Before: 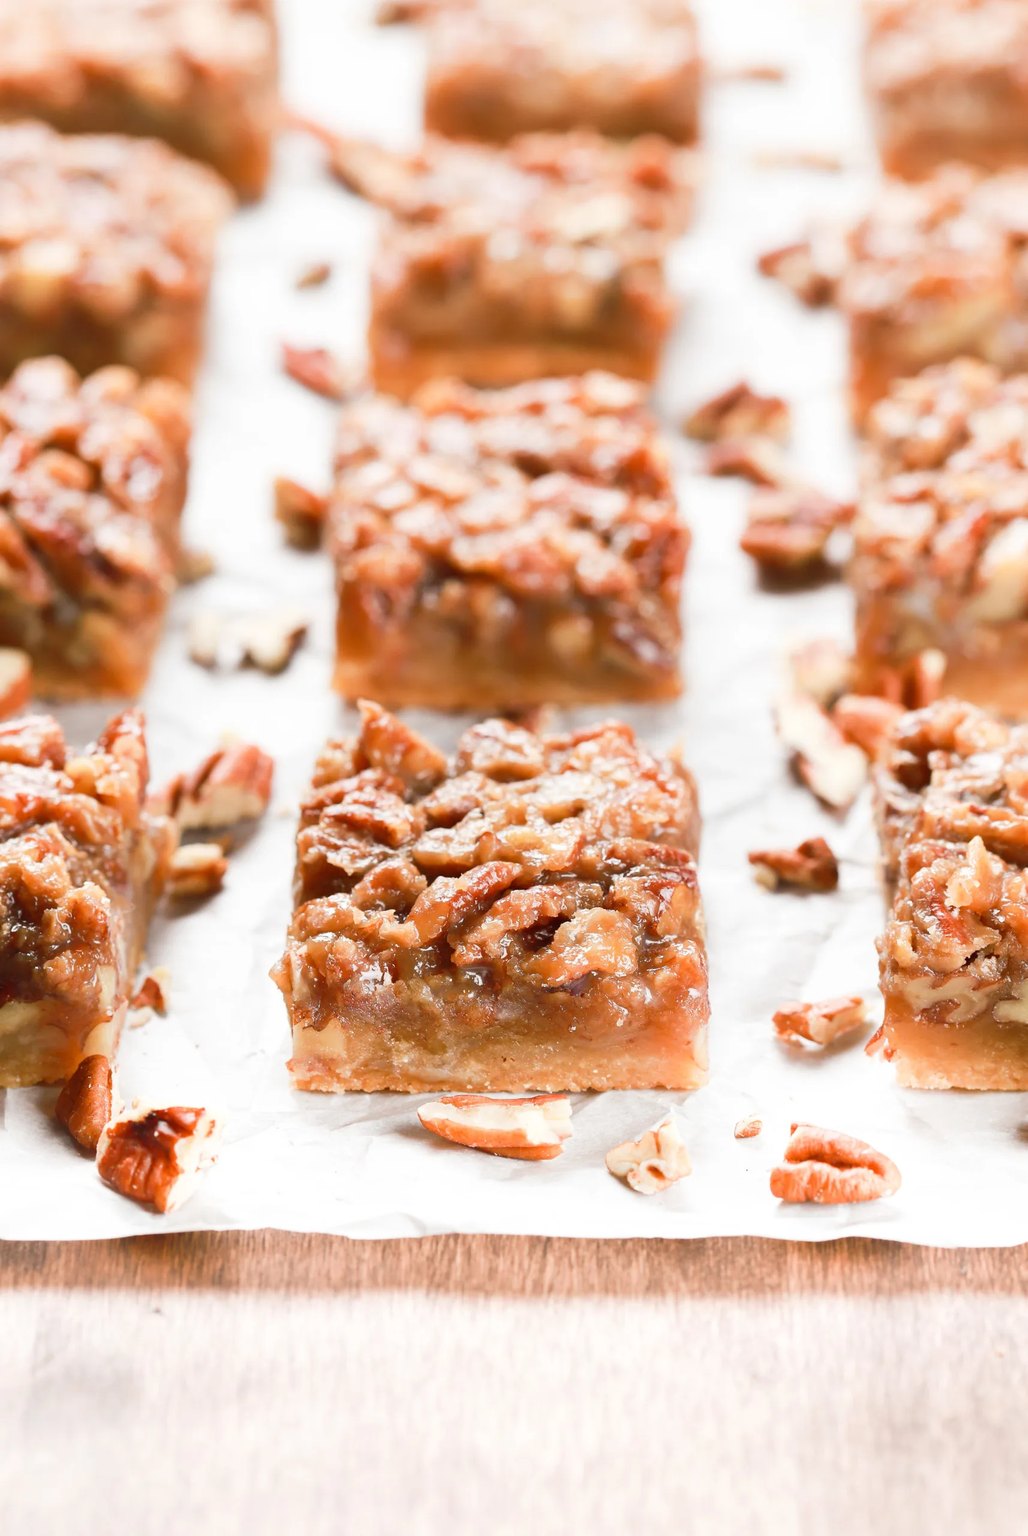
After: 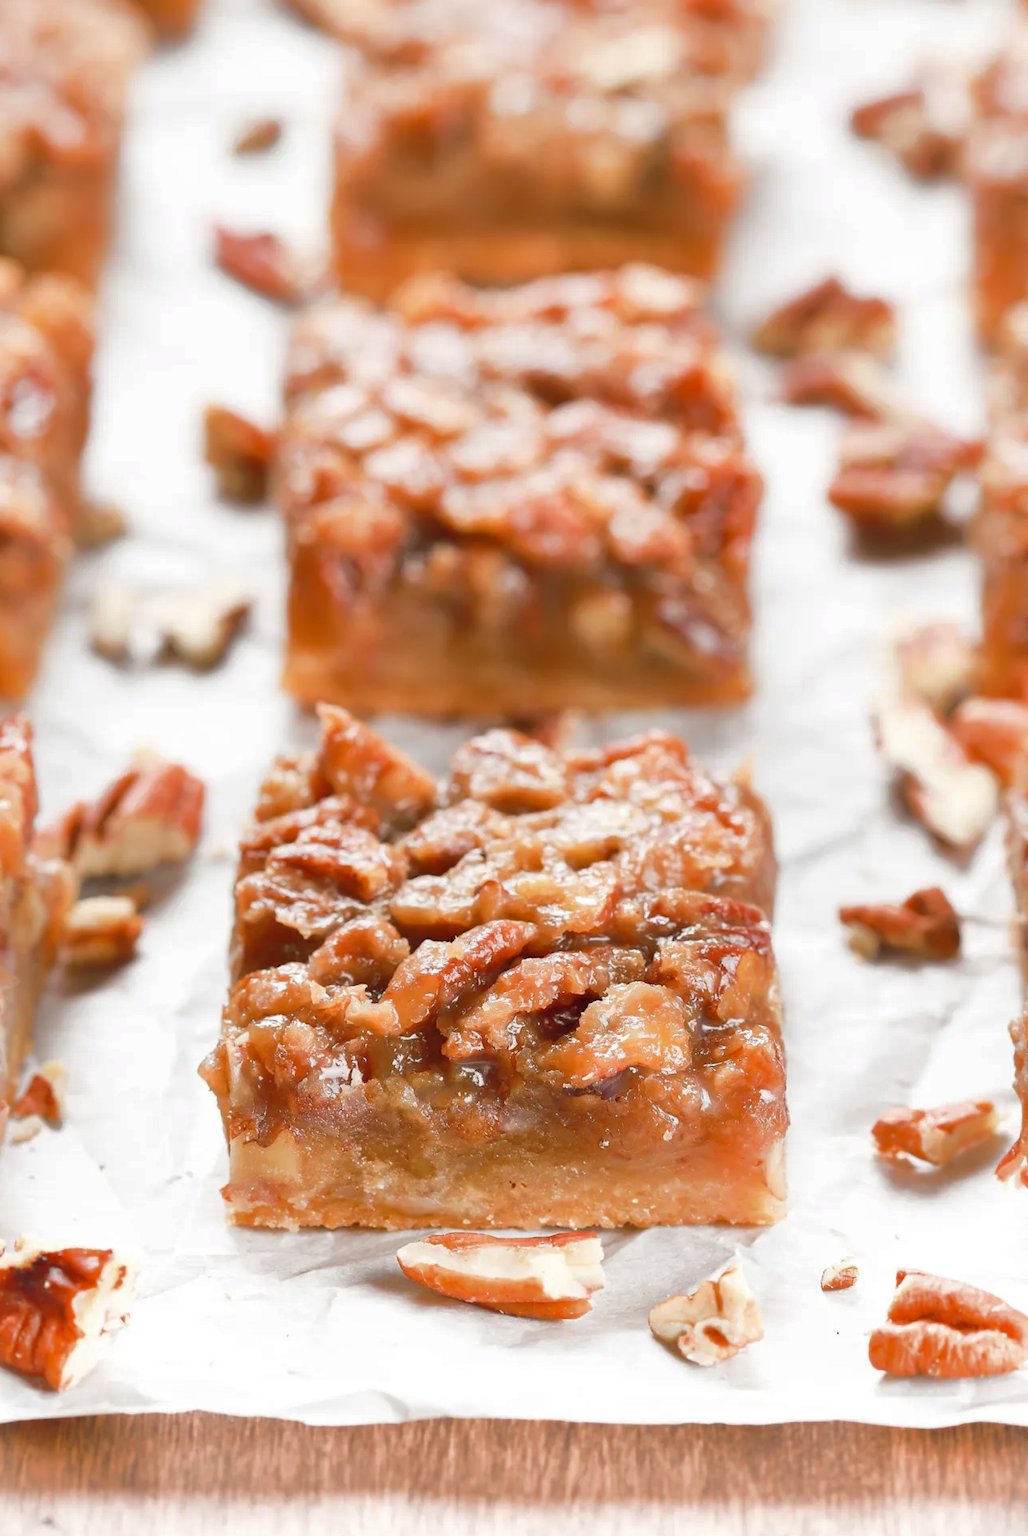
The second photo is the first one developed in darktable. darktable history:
crop and rotate: left 11.831%, top 11.346%, right 13.429%, bottom 13.899%
shadows and highlights: on, module defaults
